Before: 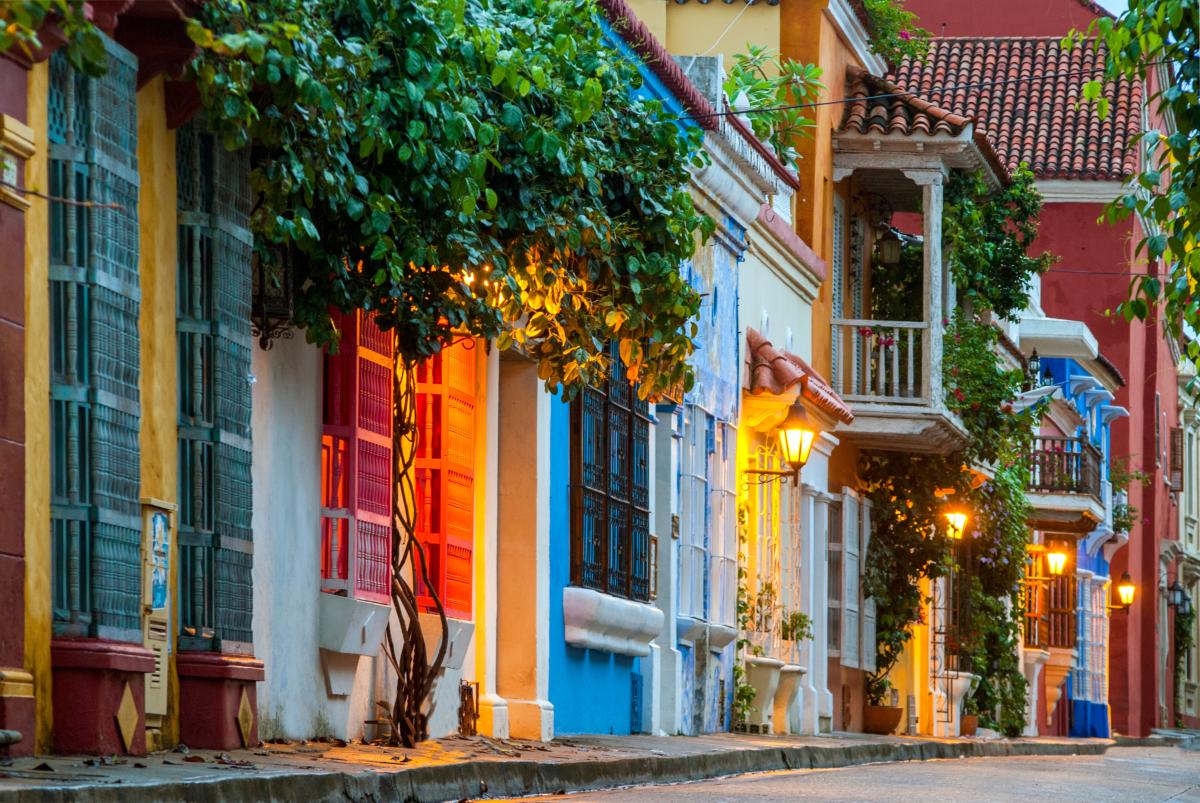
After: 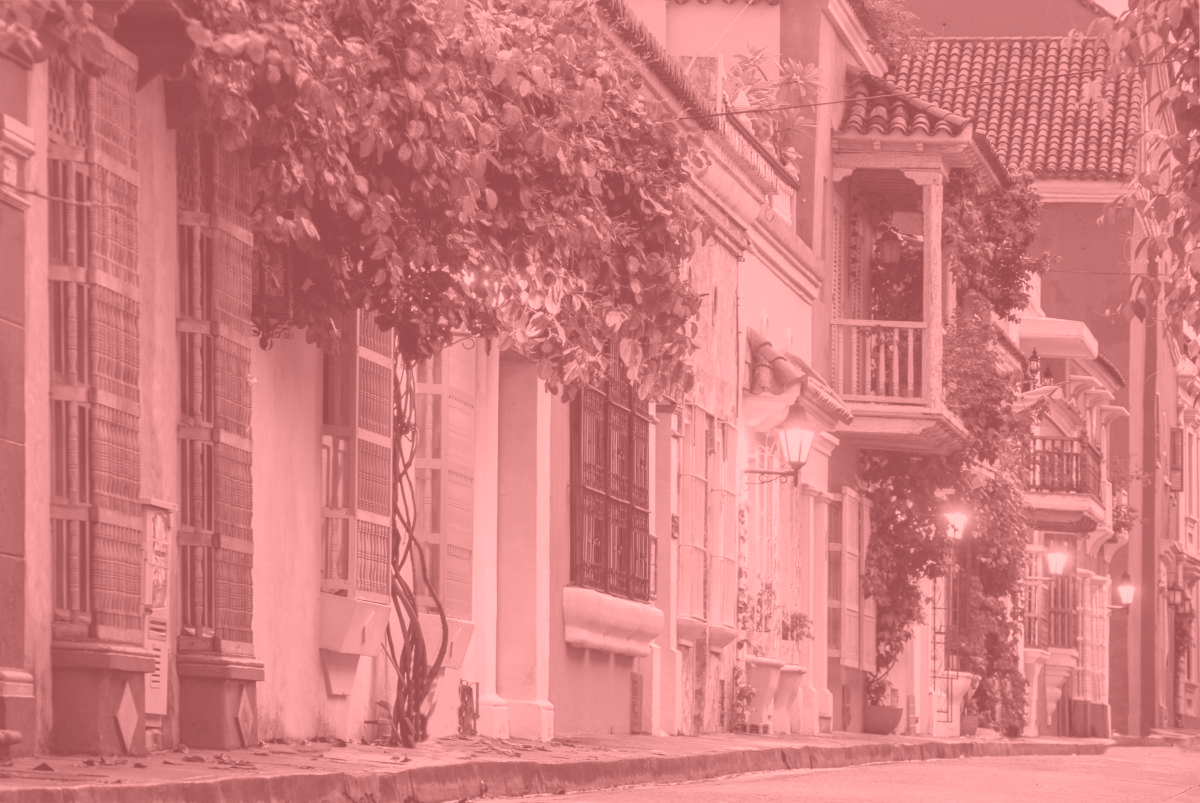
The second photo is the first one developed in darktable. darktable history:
colorize: saturation 51%, source mix 50.67%, lightness 50.67%
graduated density: density 0.38 EV, hardness 21%, rotation -6.11°, saturation 32%
